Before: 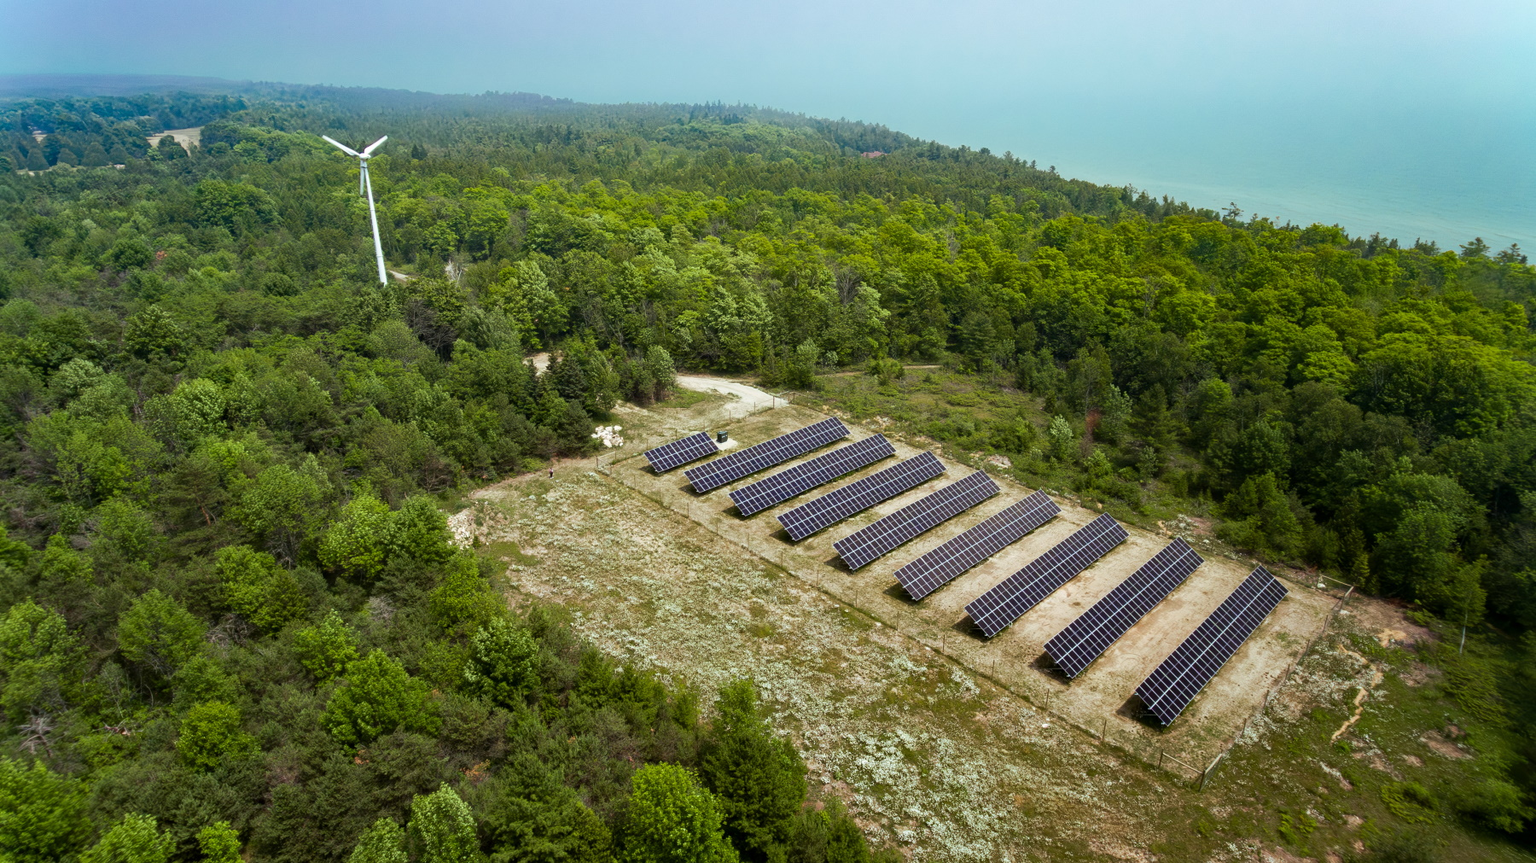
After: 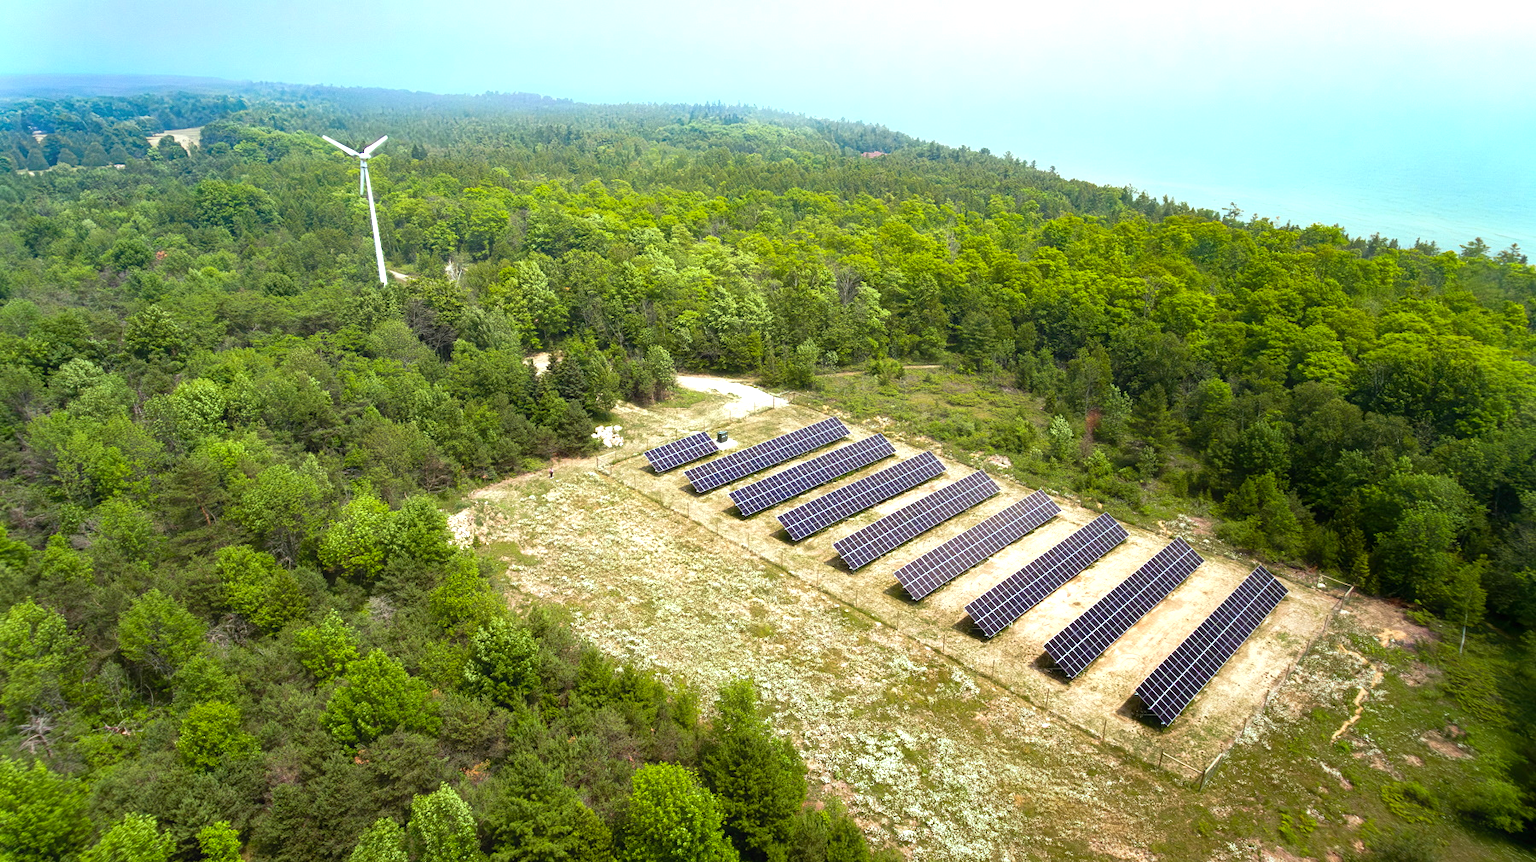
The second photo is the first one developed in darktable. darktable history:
exposure: black level correction 0.001, exposure 1 EV, compensate highlight preservation false
contrast equalizer: octaves 7, y [[0.5, 0.486, 0.447, 0.446, 0.489, 0.5], [0.5 ×6], [0.5 ×6], [0 ×6], [0 ×6]]
